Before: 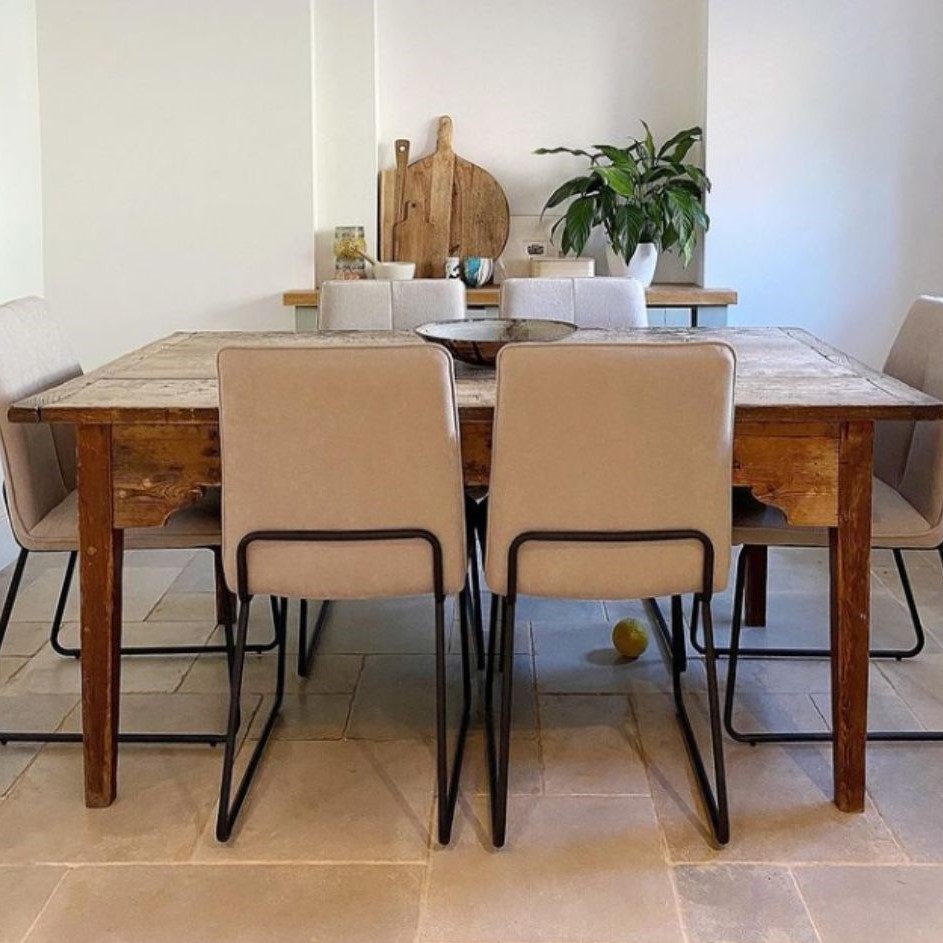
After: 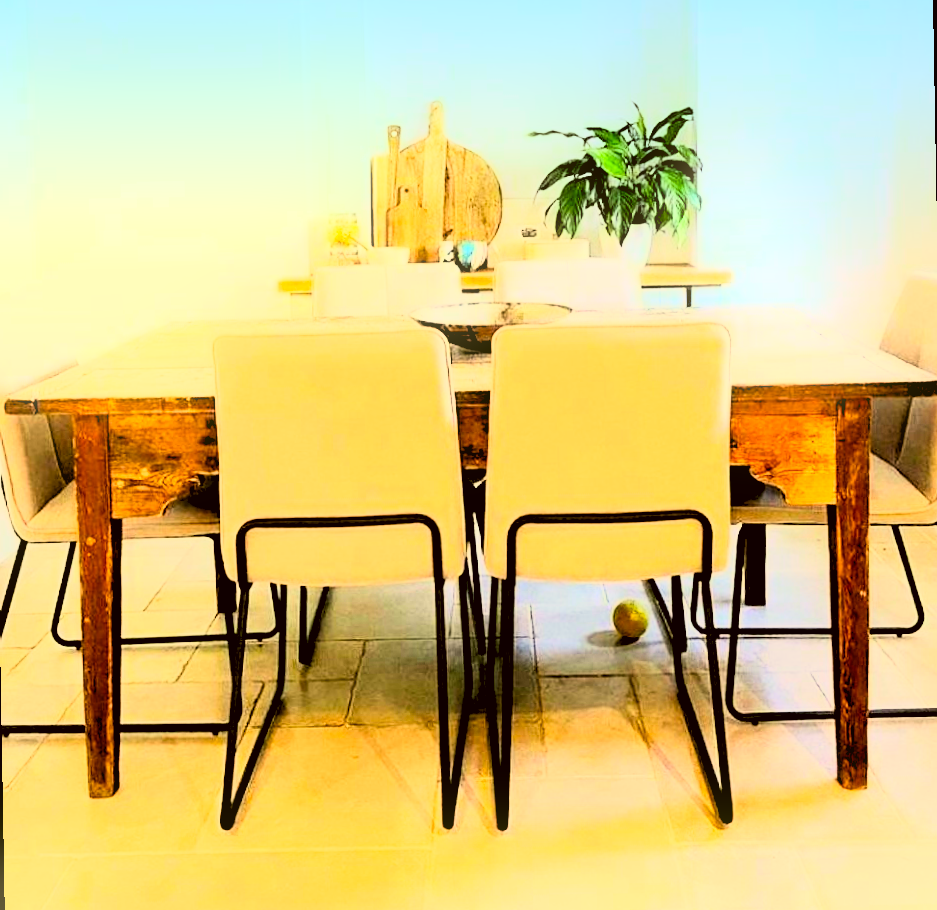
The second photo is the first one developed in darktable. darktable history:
exposure: black level correction 0, exposure 0.7 EV, compensate exposure bias true, compensate highlight preservation false
bloom: size 9%, threshold 100%, strength 7%
rgb curve: curves: ch0 [(0, 0) (0.21, 0.15) (0.24, 0.21) (0.5, 0.75) (0.75, 0.96) (0.89, 0.99) (1, 1)]; ch1 [(0, 0.02) (0.21, 0.13) (0.25, 0.2) (0.5, 0.67) (0.75, 0.9) (0.89, 0.97) (1, 1)]; ch2 [(0, 0.02) (0.21, 0.13) (0.25, 0.2) (0.5, 0.67) (0.75, 0.9) (0.89, 0.97) (1, 1)], compensate middle gray true
color correction: highlights a* 0.162, highlights b* 29.53, shadows a* -0.162, shadows b* 21.09
rotate and perspective: rotation -1°, crop left 0.011, crop right 0.989, crop top 0.025, crop bottom 0.975
contrast brightness saturation: contrast 0.18, saturation 0.3
rgb levels: preserve colors sum RGB, levels [[0.038, 0.433, 0.934], [0, 0.5, 1], [0, 0.5, 1]]
graduated density: density 2.02 EV, hardness 44%, rotation 0.374°, offset 8.21, hue 208.8°, saturation 97%
